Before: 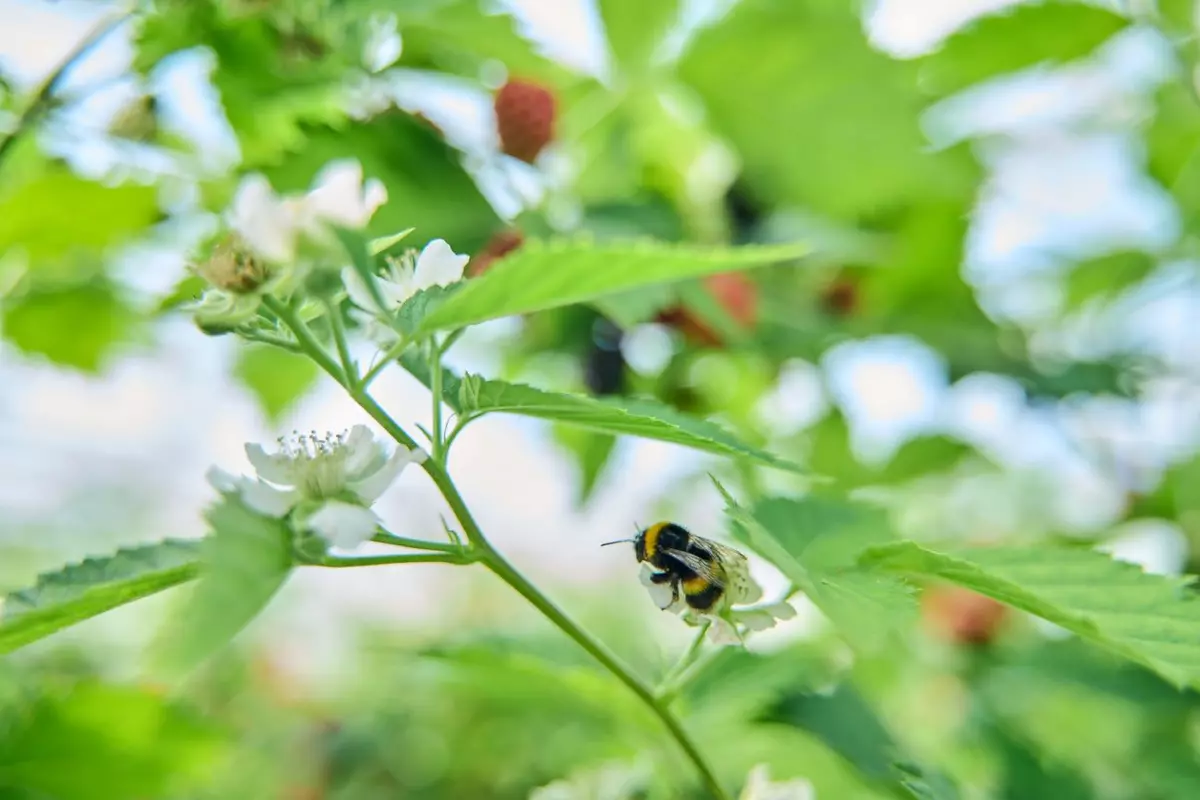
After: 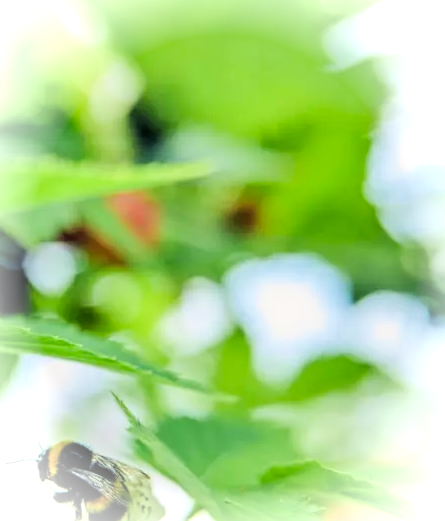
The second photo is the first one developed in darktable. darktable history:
filmic rgb: black relative exposure -7.14 EV, white relative exposure 5.37 EV, hardness 3.03
crop and rotate: left 49.832%, top 10.15%, right 13.081%, bottom 24.669%
levels: levels [0, 0.43, 0.859]
vignetting: fall-off start 86.67%, brightness 0.98, saturation -0.489, automatic ratio true
color balance rgb: shadows lift › luminance -22.02%, shadows lift › chroma 6.507%, shadows lift › hue 272.34°, global offset › luminance 0.499%, linear chroma grading › global chroma 9.262%, perceptual saturation grading › global saturation 0.956%
local contrast: on, module defaults
